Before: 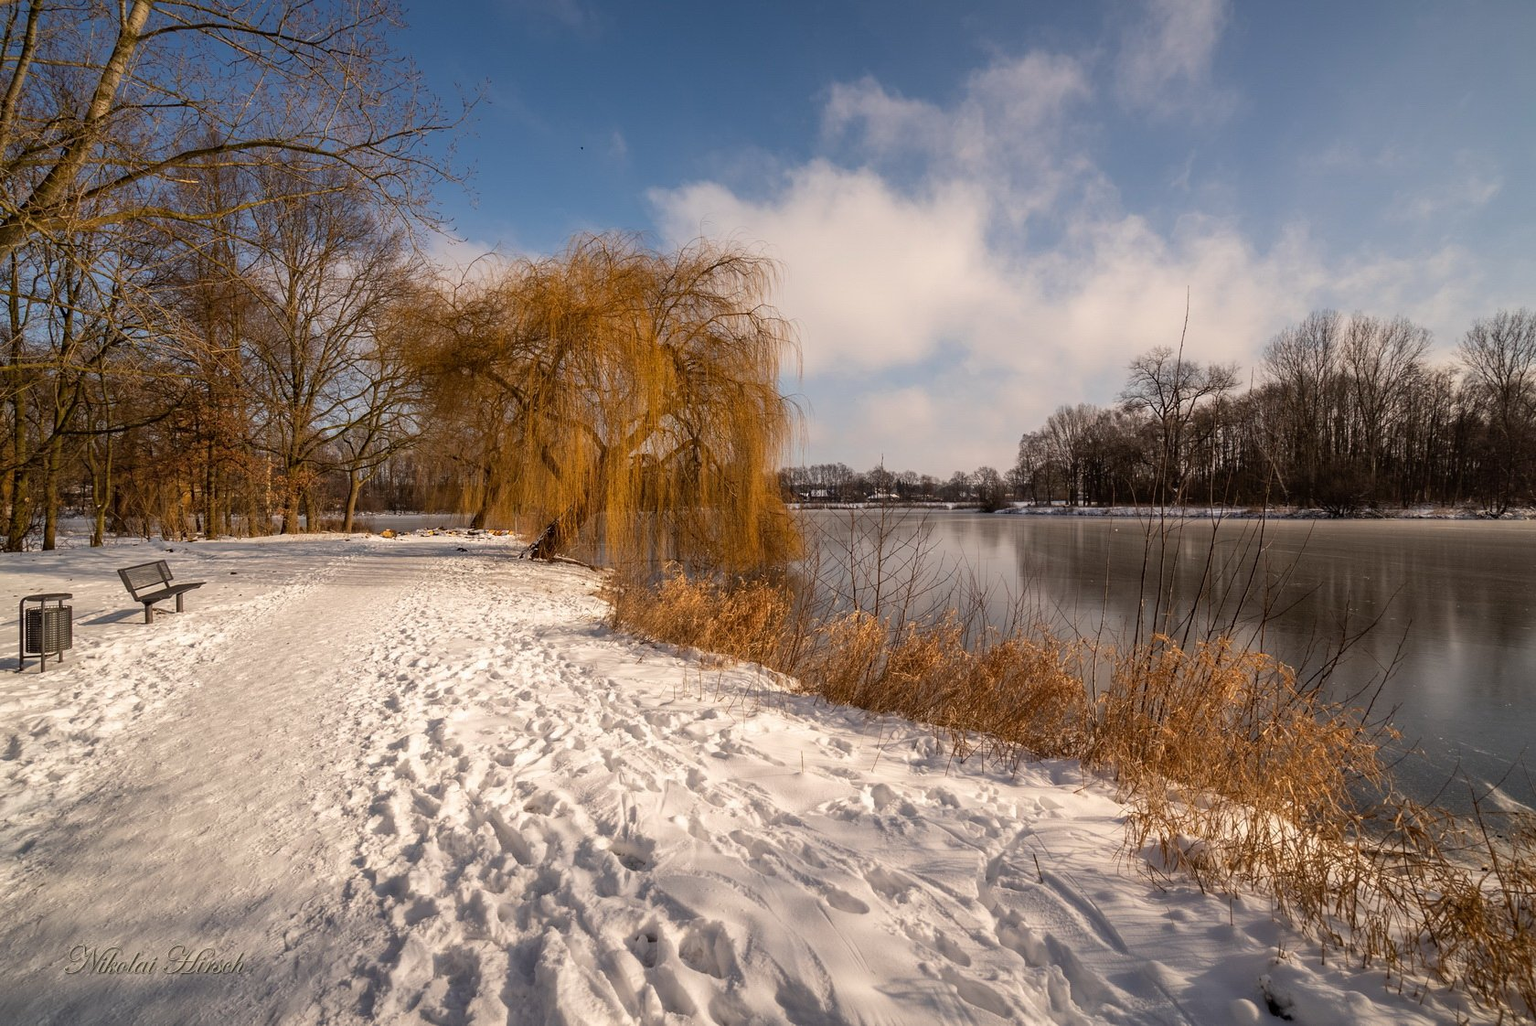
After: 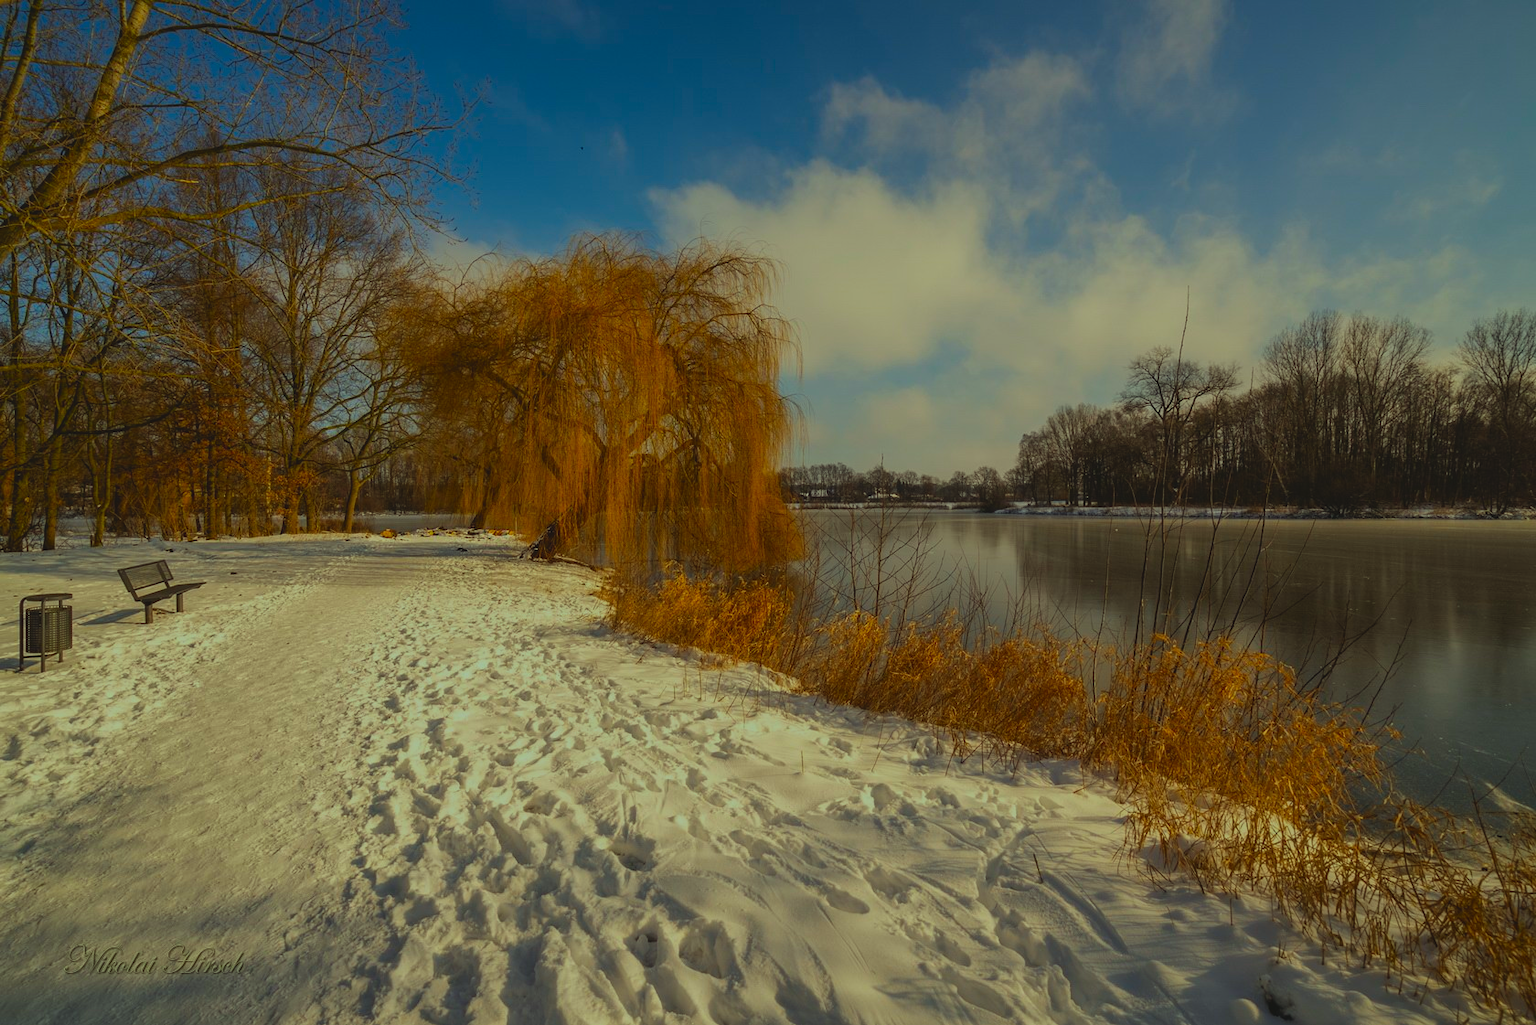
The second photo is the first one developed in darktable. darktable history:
color correction: highlights a* -10.84, highlights b* 9.81, saturation 1.72
exposure: black level correction -0.016, exposure -1.039 EV, compensate exposure bias true, compensate highlight preservation false
